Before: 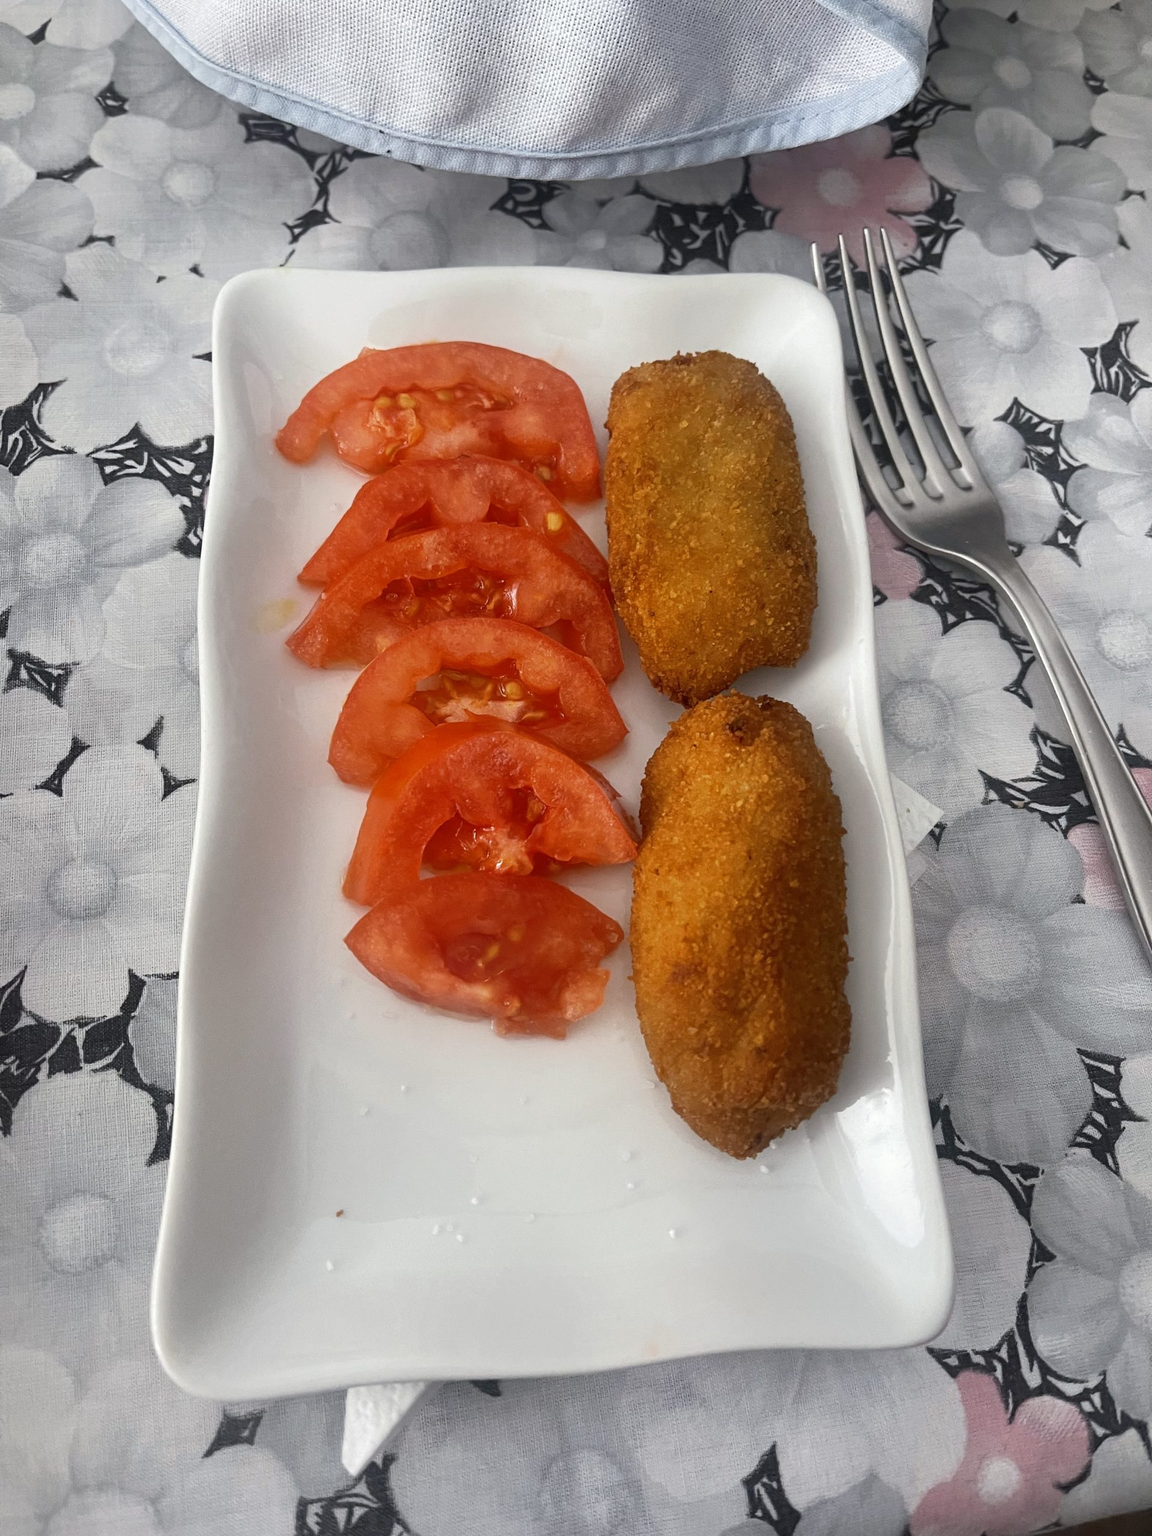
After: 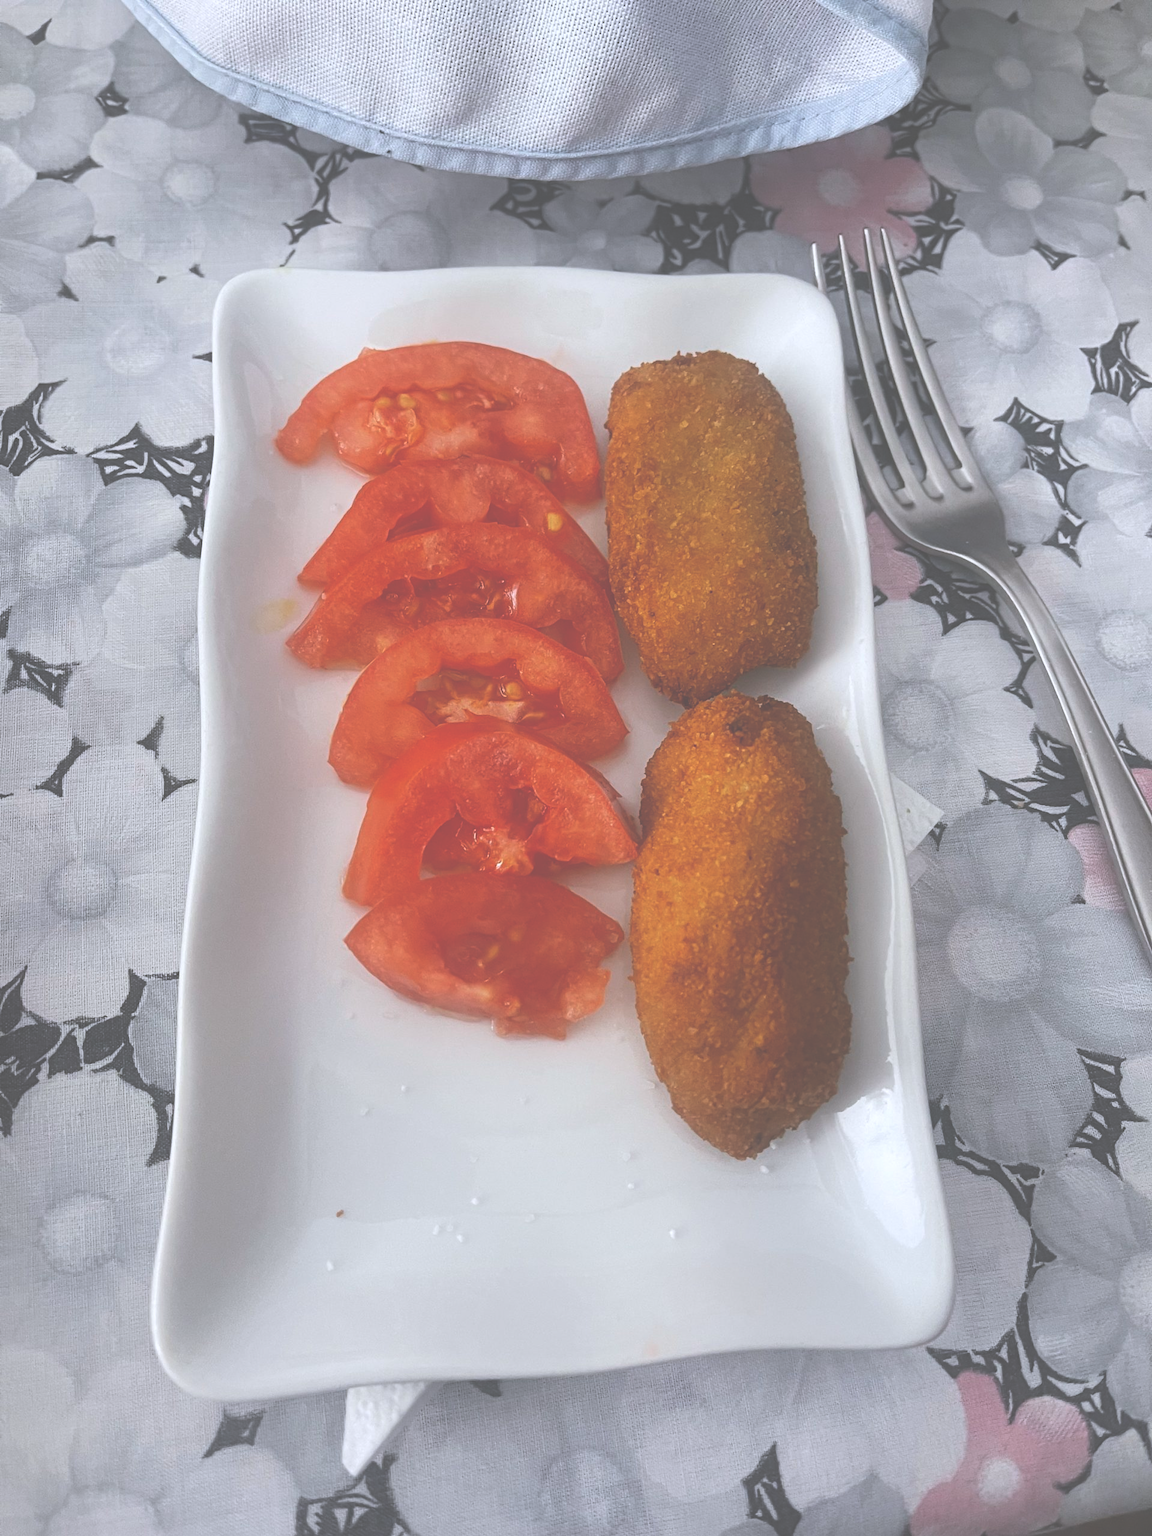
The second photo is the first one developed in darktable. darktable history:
white balance: red 0.984, blue 1.059
exposure: black level correction -0.087, compensate highlight preservation false
contrast equalizer: y [[0.5, 0.5, 0.468, 0.5, 0.5, 0.5], [0.5 ×6], [0.5 ×6], [0 ×6], [0 ×6]]
